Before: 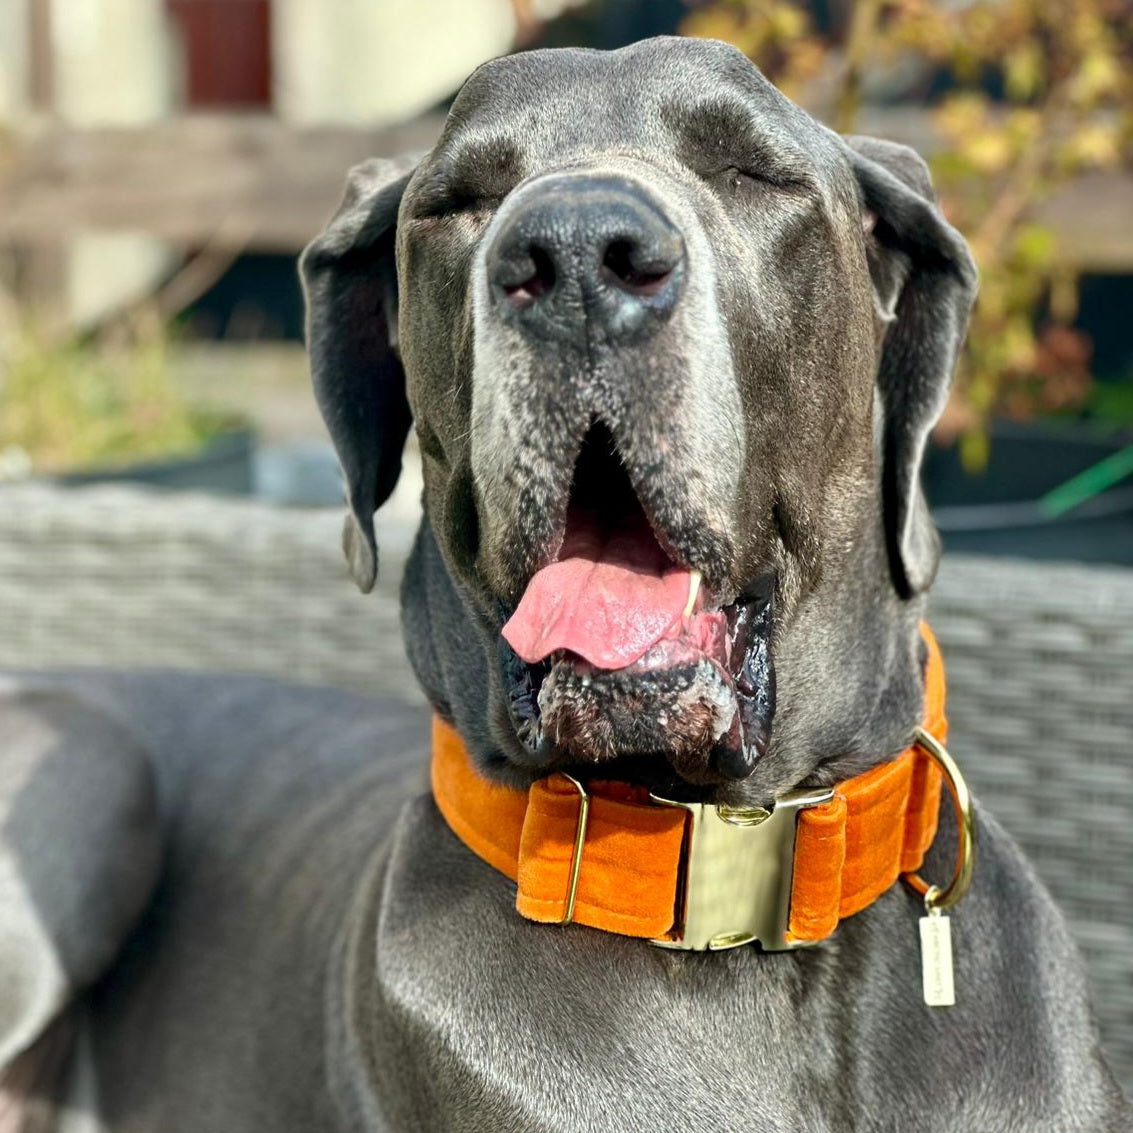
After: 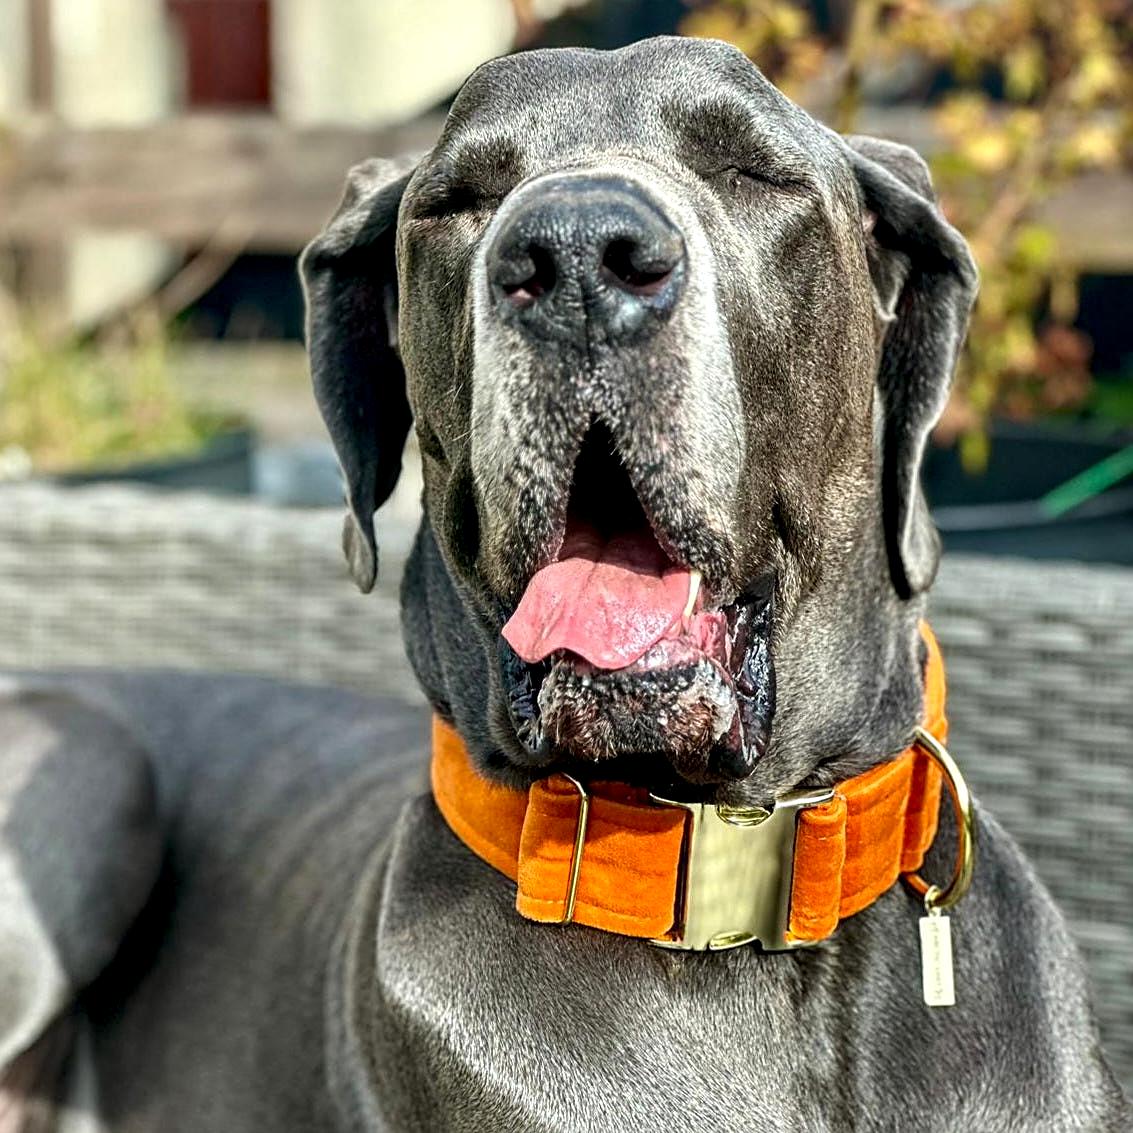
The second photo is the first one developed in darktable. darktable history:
contrast brightness saturation: contrast 0.04, saturation 0.071
sharpen: on, module defaults
local contrast: detail 142%
